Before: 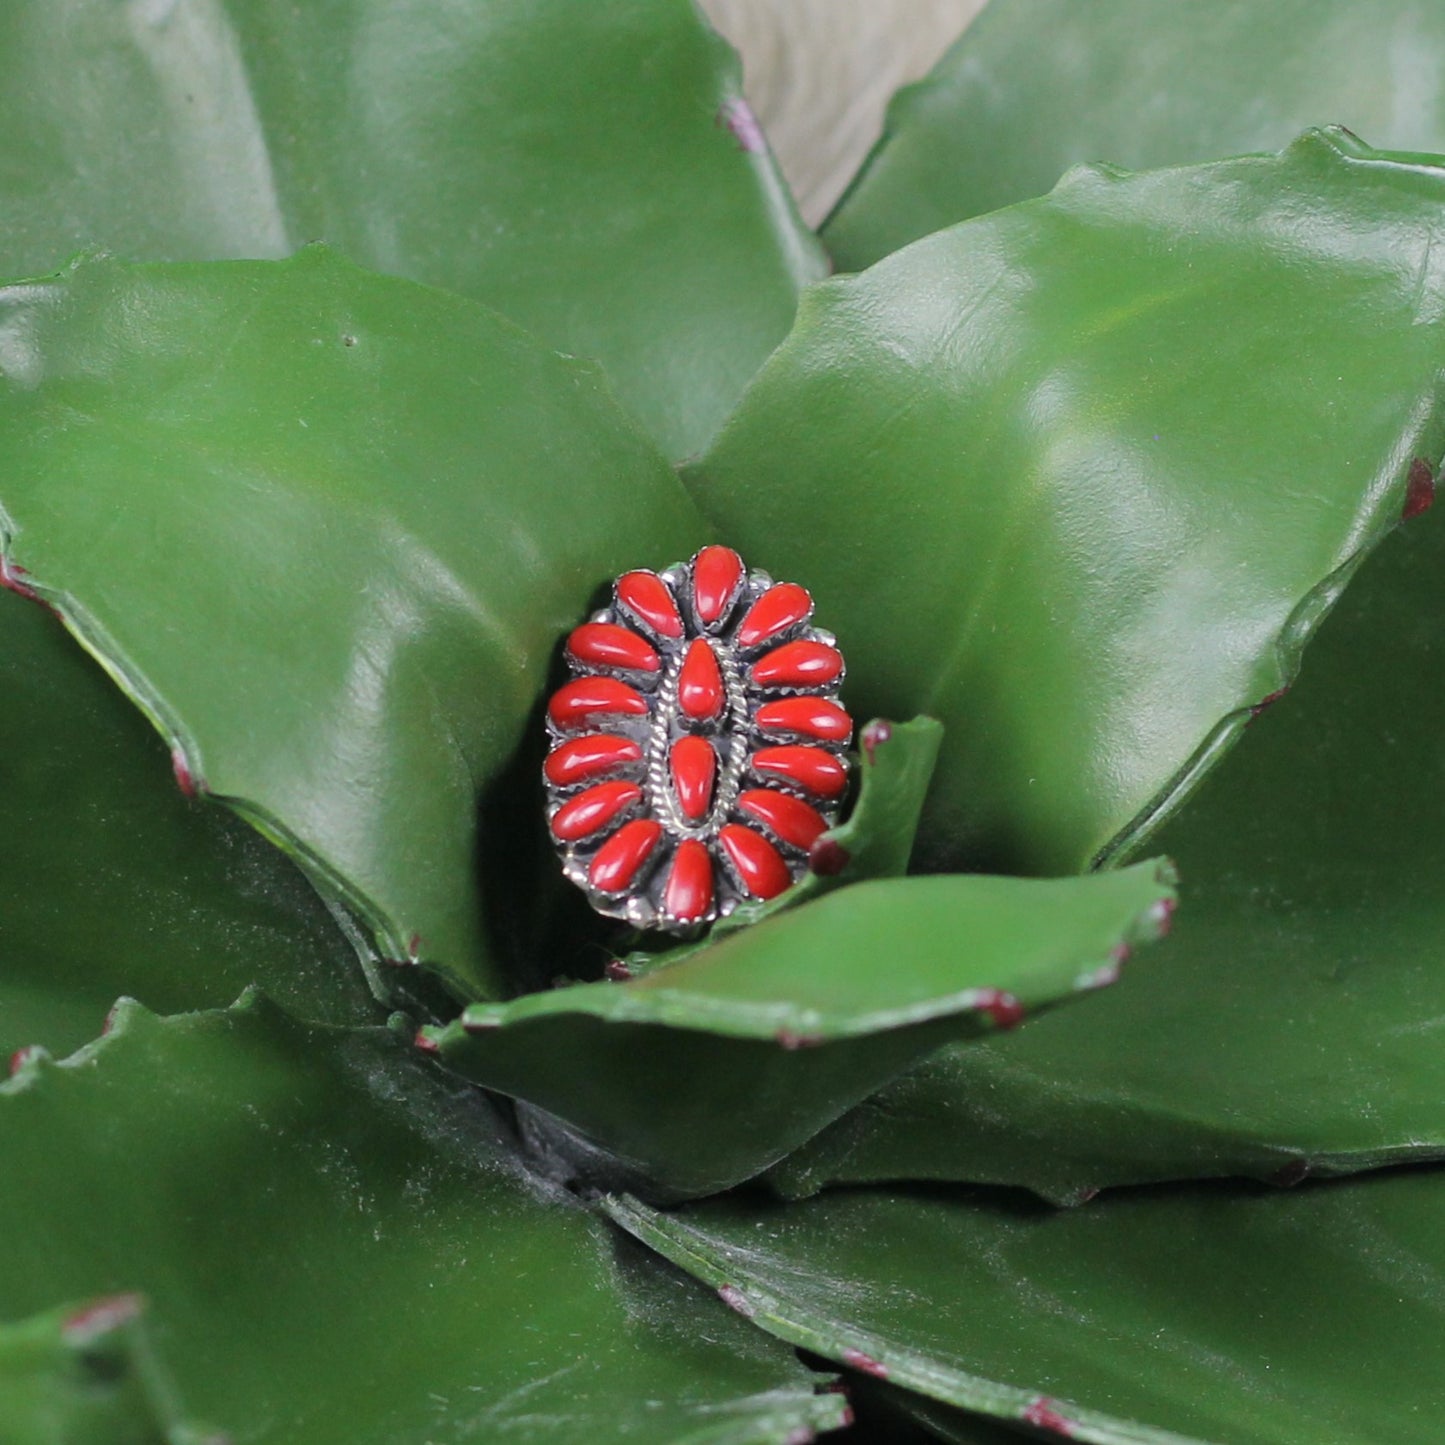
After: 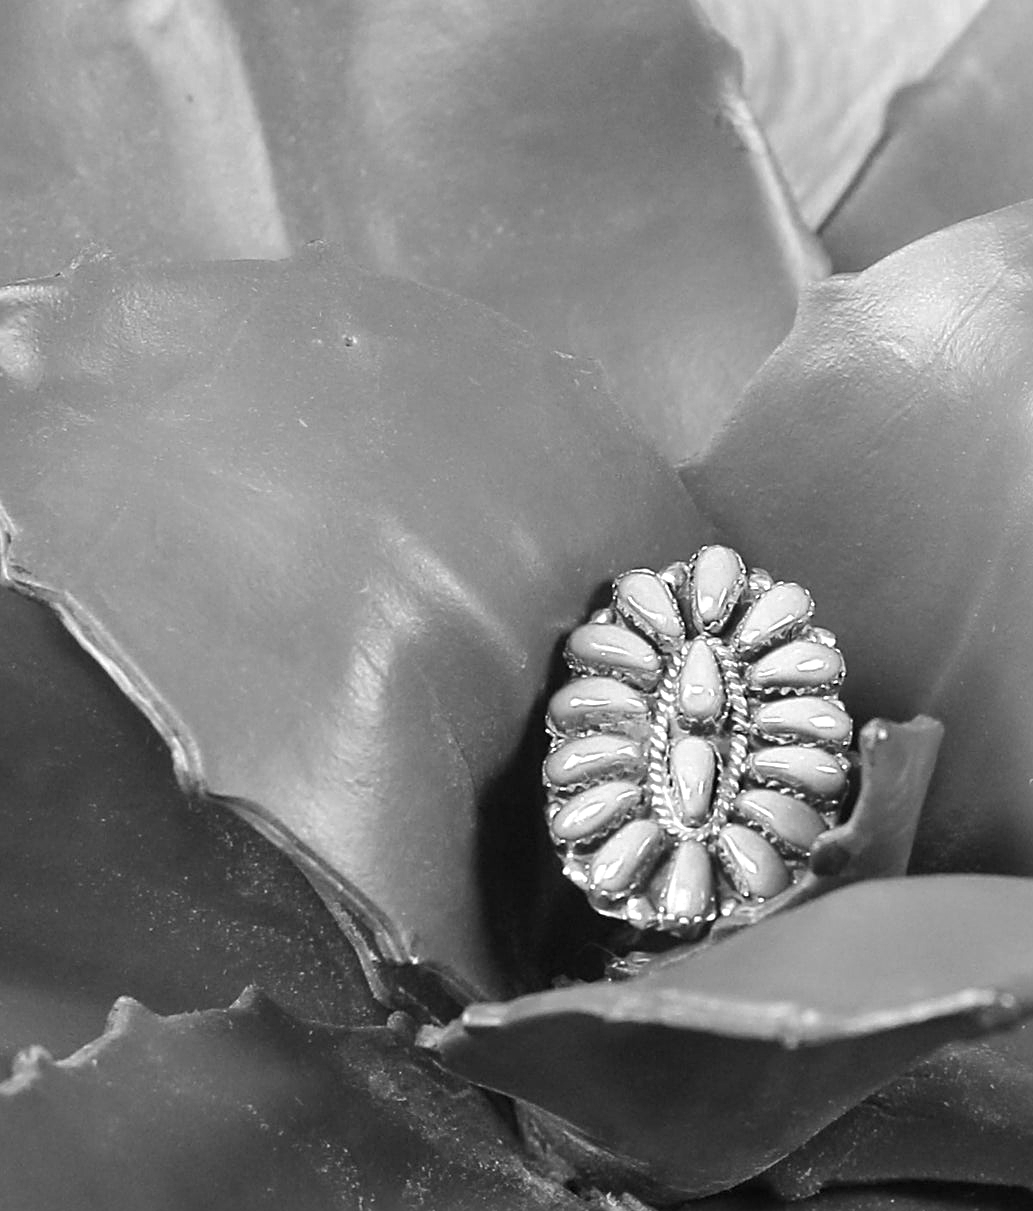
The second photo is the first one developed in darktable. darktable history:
color zones: curves: ch0 [(0.004, 0.588) (0.116, 0.636) (0.259, 0.476) (0.423, 0.464) (0.75, 0.5)]; ch1 [(0, 0) (0.143, 0) (0.286, 0) (0.429, 0) (0.571, 0) (0.714, 0) (0.857, 0)]
color balance rgb: global offset › hue 168.71°, perceptual saturation grading › global saturation 9.912%
exposure: exposure 0.602 EV, compensate exposure bias true, compensate highlight preservation false
crop: right 28.454%, bottom 16.152%
sharpen: on, module defaults
